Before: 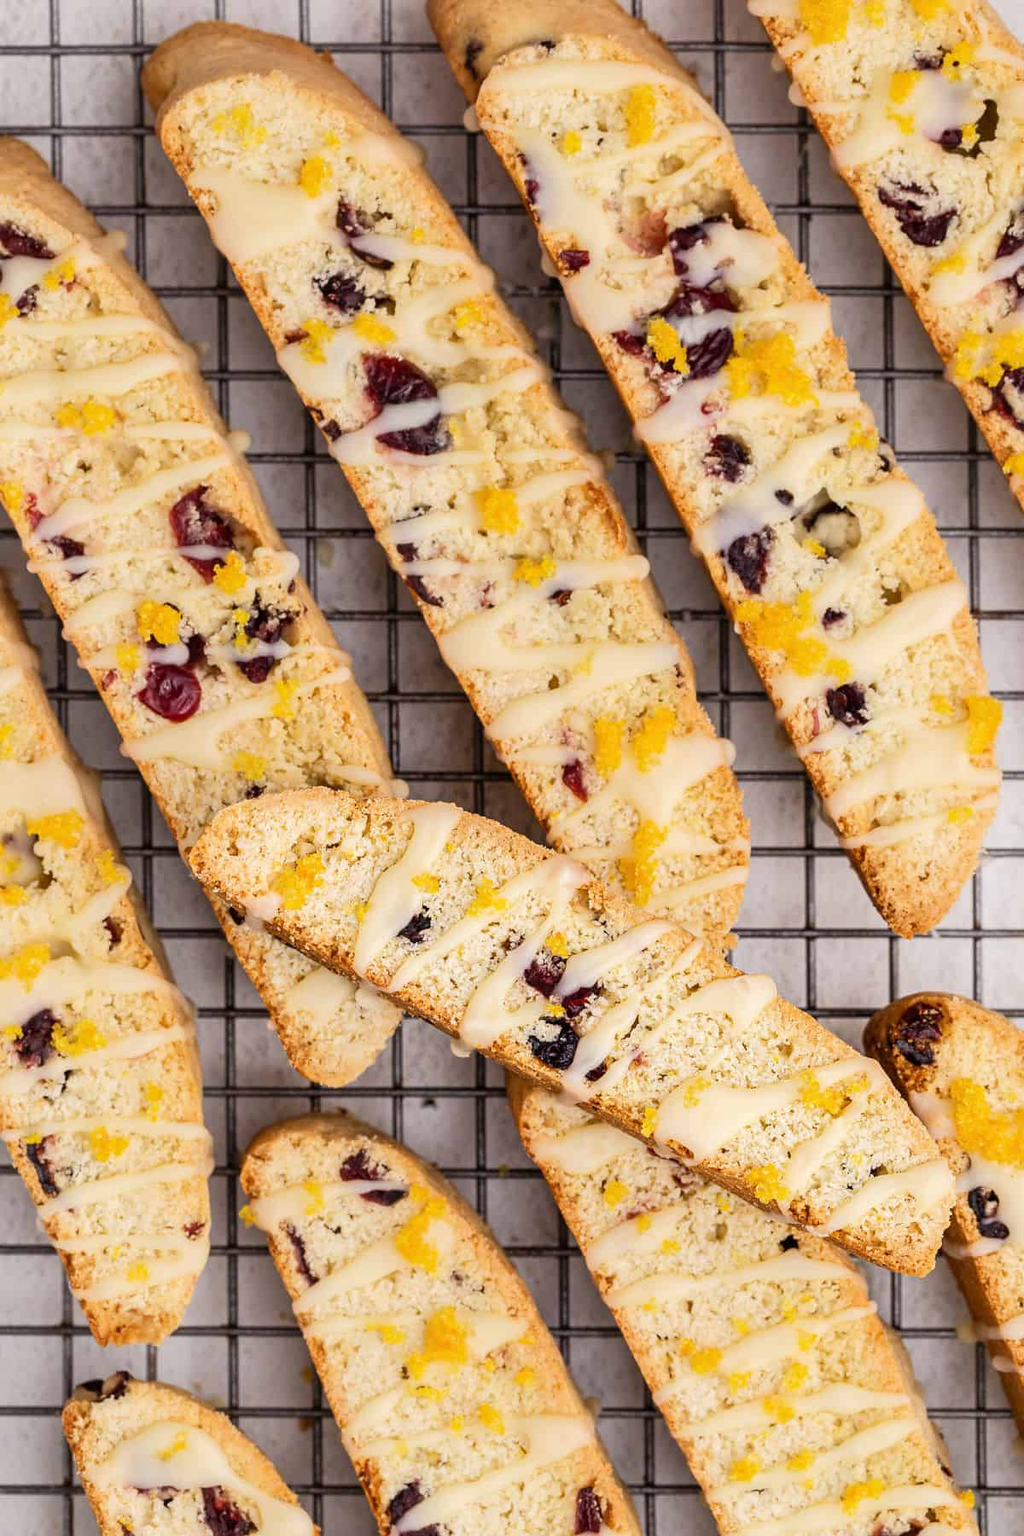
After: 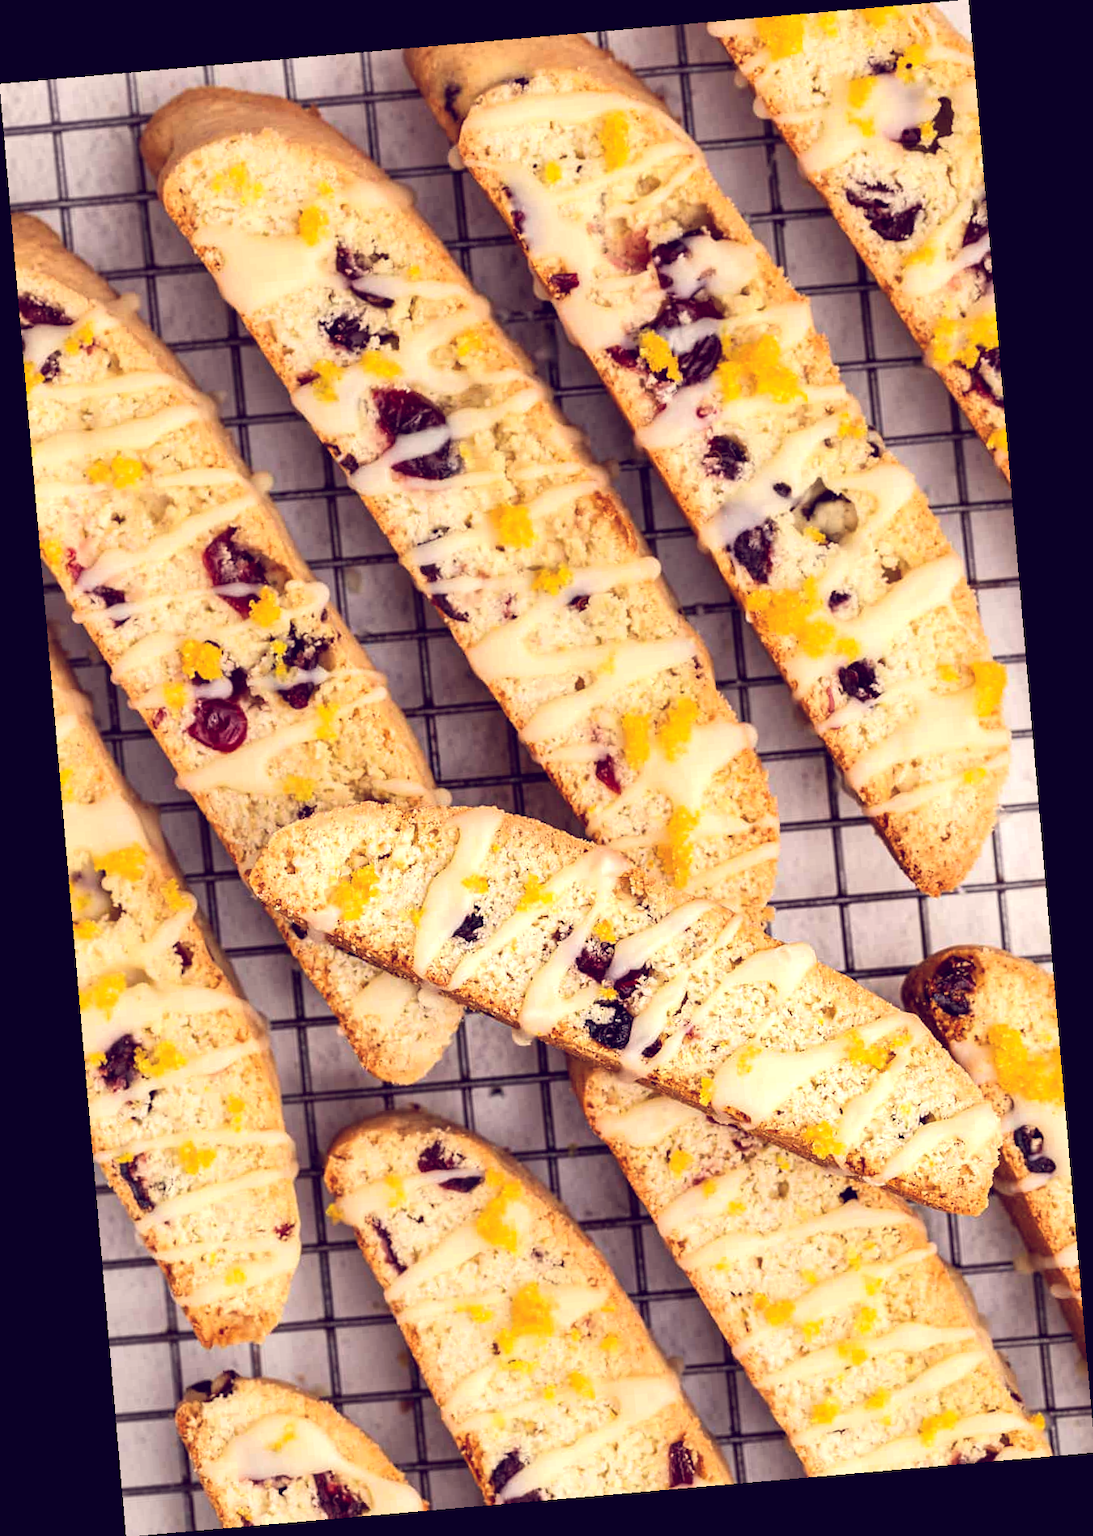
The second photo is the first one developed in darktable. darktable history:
rotate and perspective: rotation -4.98°, automatic cropping off
color balance: lift [1.001, 0.997, 0.99, 1.01], gamma [1.007, 1, 0.975, 1.025], gain [1, 1.065, 1.052, 0.935], contrast 13.25%
